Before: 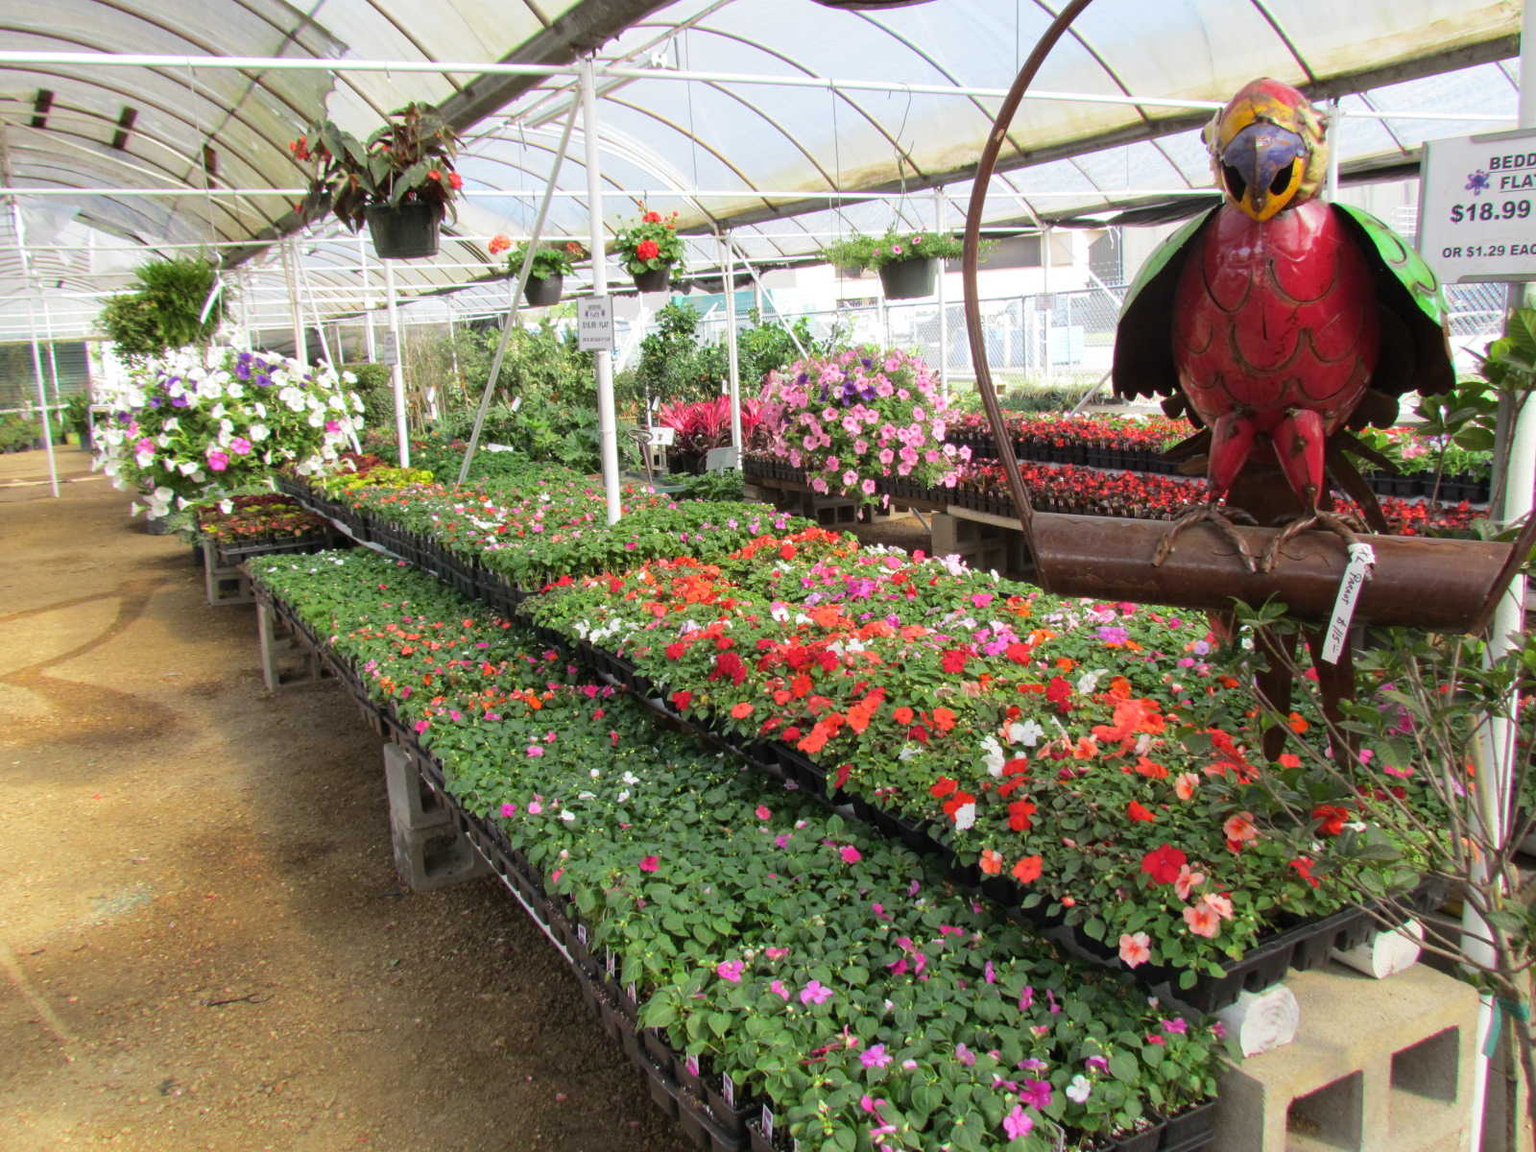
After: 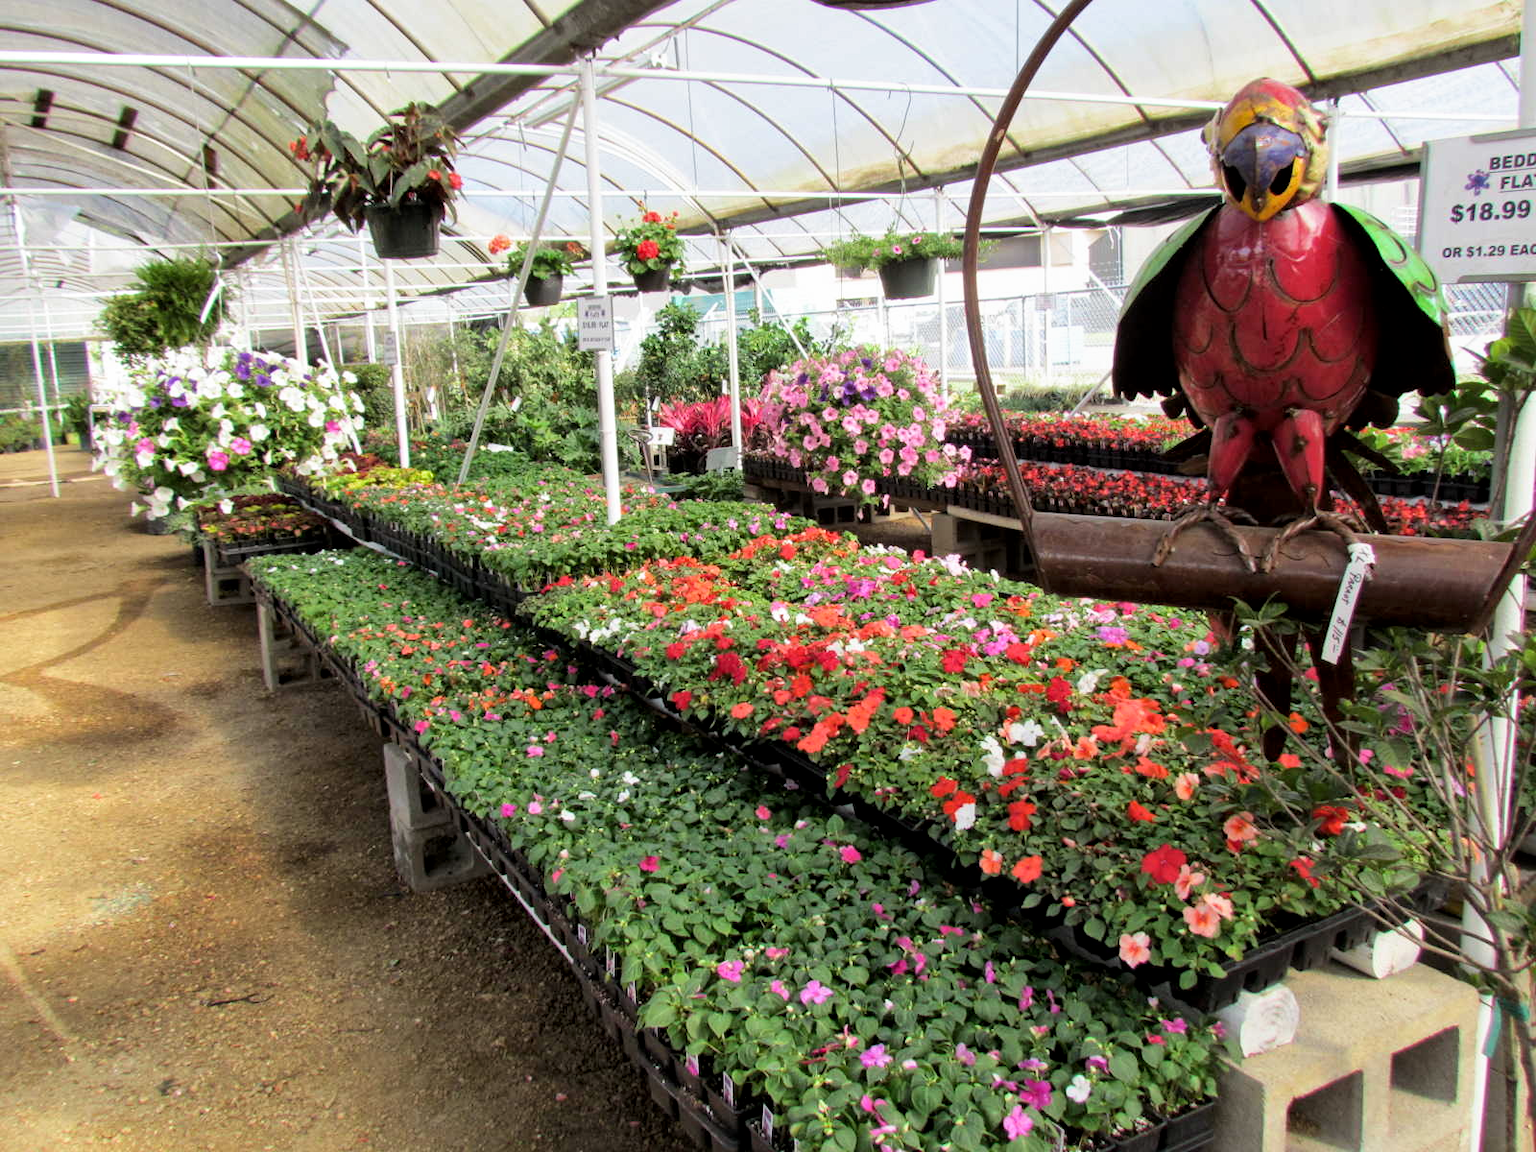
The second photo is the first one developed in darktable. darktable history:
local contrast: mode bilateral grid, contrast 20, coarseness 50, detail 132%, midtone range 0.2
filmic rgb: black relative exposure -12.8 EV, white relative exposure 2.8 EV, threshold 3 EV, target black luminance 0%, hardness 8.54, latitude 70.41%, contrast 1.133, shadows ↔ highlights balance -0.395%, color science v4 (2020), enable highlight reconstruction true
